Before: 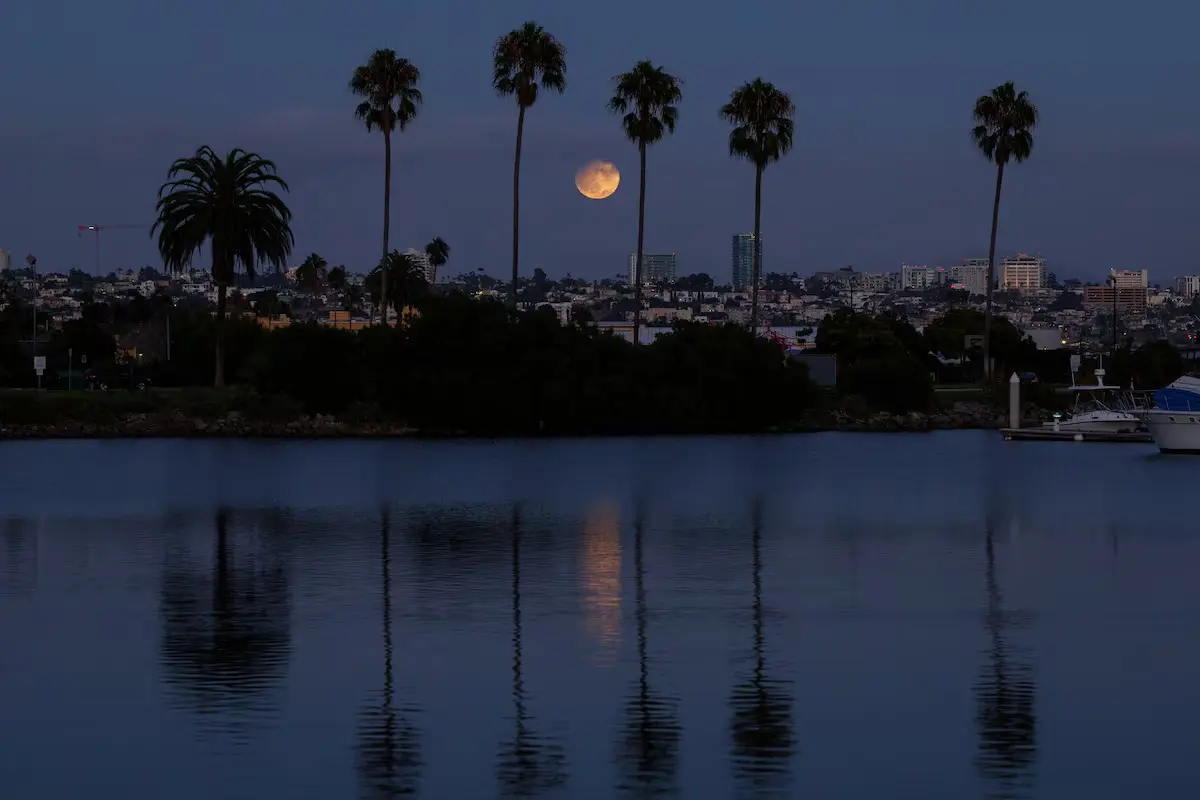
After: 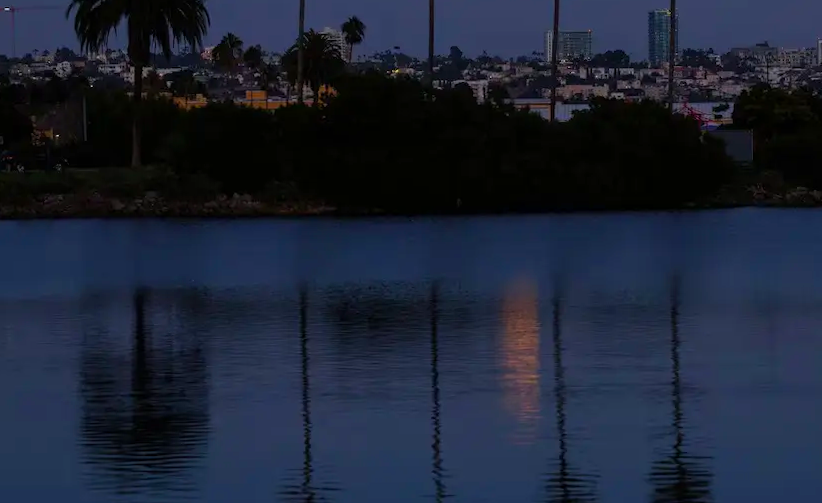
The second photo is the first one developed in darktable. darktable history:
color balance rgb: perceptual saturation grading › global saturation 25%, global vibrance 20%
rotate and perspective: rotation -0.45°, automatic cropping original format, crop left 0.008, crop right 0.992, crop top 0.012, crop bottom 0.988
shadows and highlights: shadows 5, soften with gaussian
crop: left 6.488%, top 27.668%, right 24.183%, bottom 8.656%
